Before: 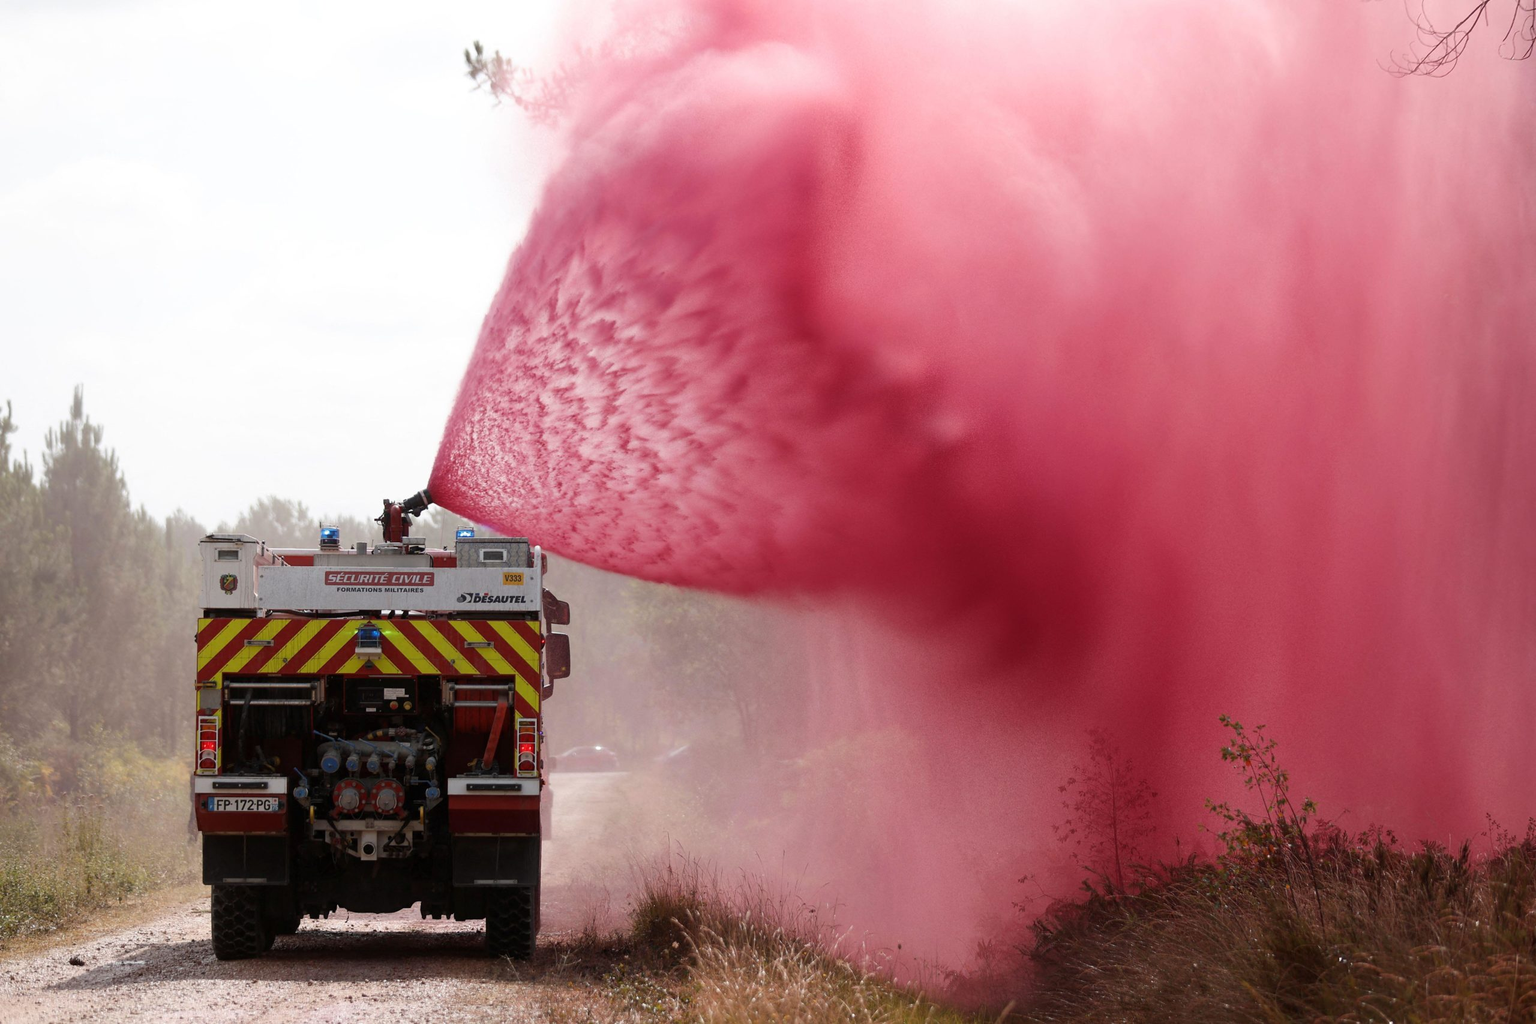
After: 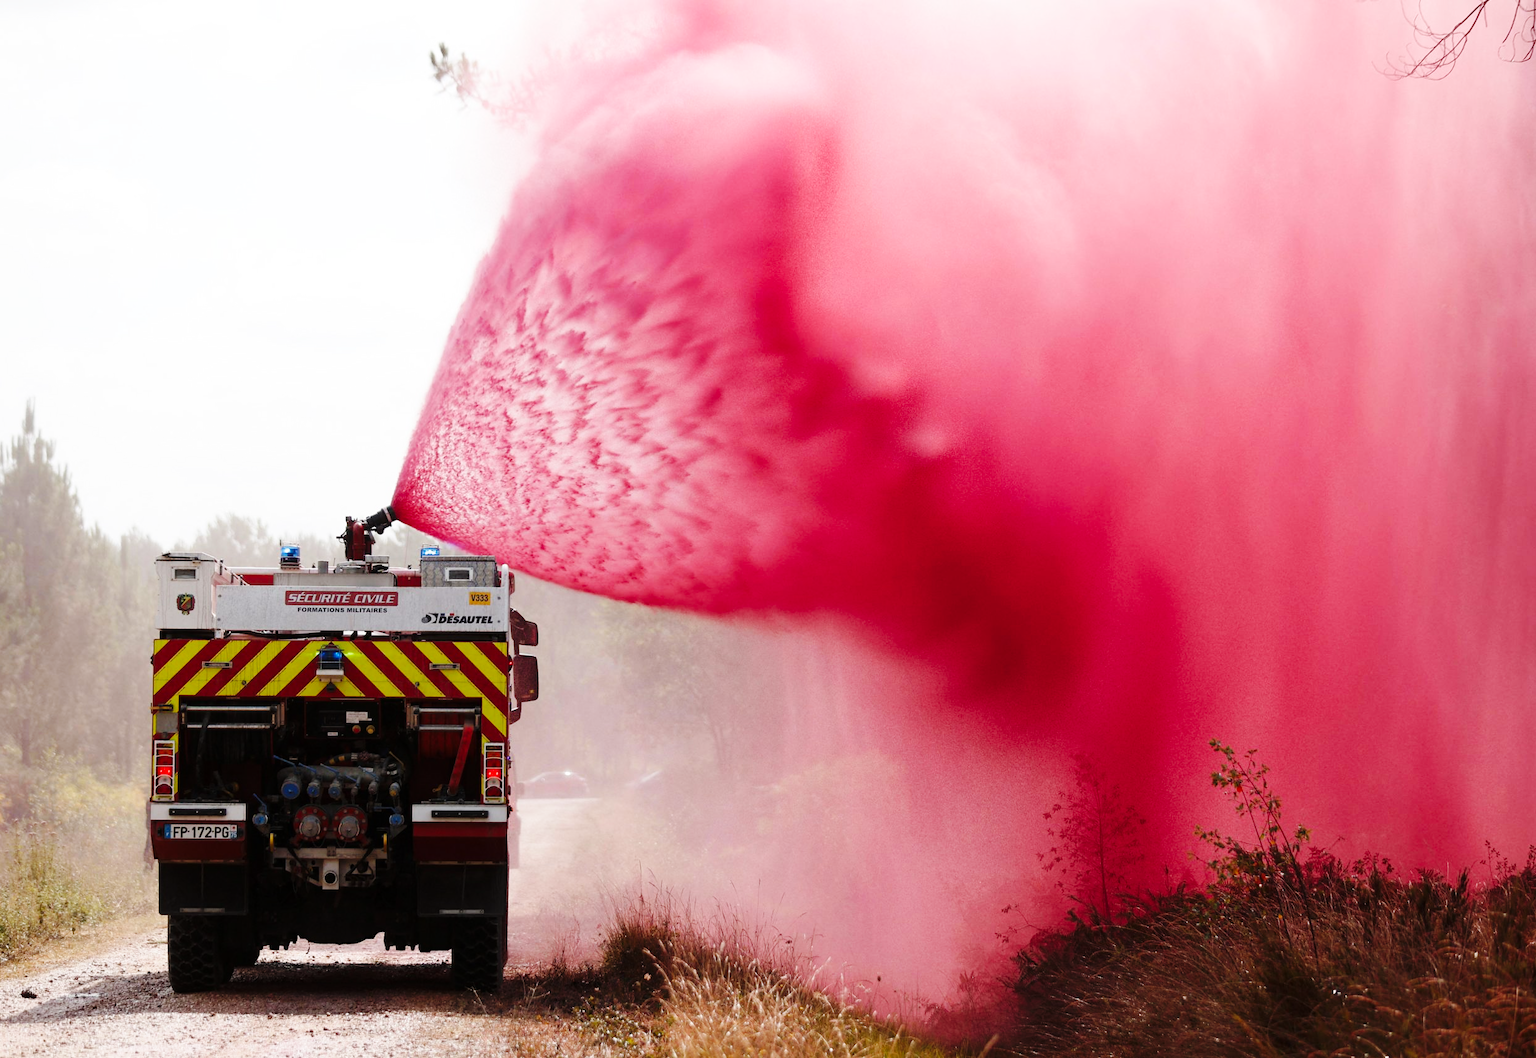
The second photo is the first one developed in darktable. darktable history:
crop and rotate: left 3.238%
base curve: curves: ch0 [(0, 0) (0.036, 0.025) (0.121, 0.166) (0.206, 0.329) (0.605, 0.79) (1, 1)], preserve colors none
